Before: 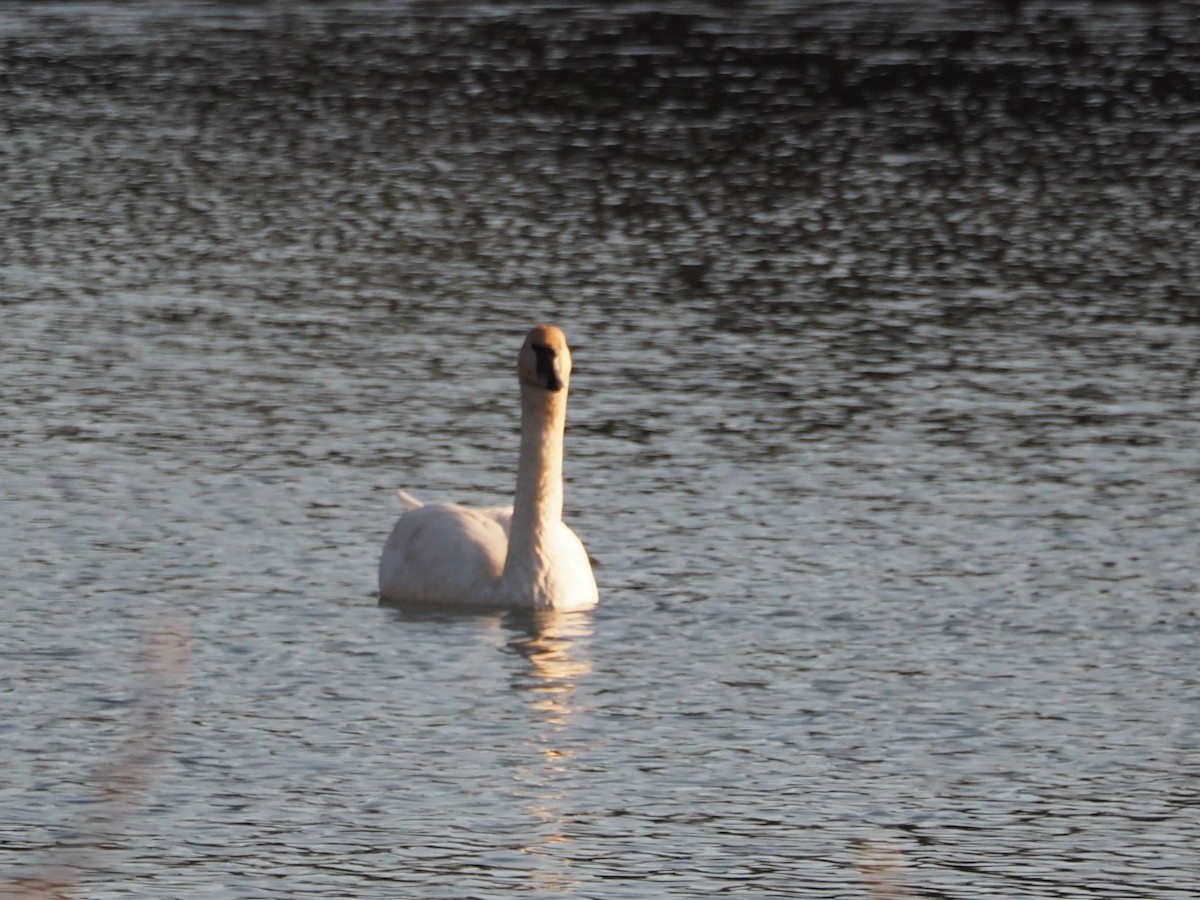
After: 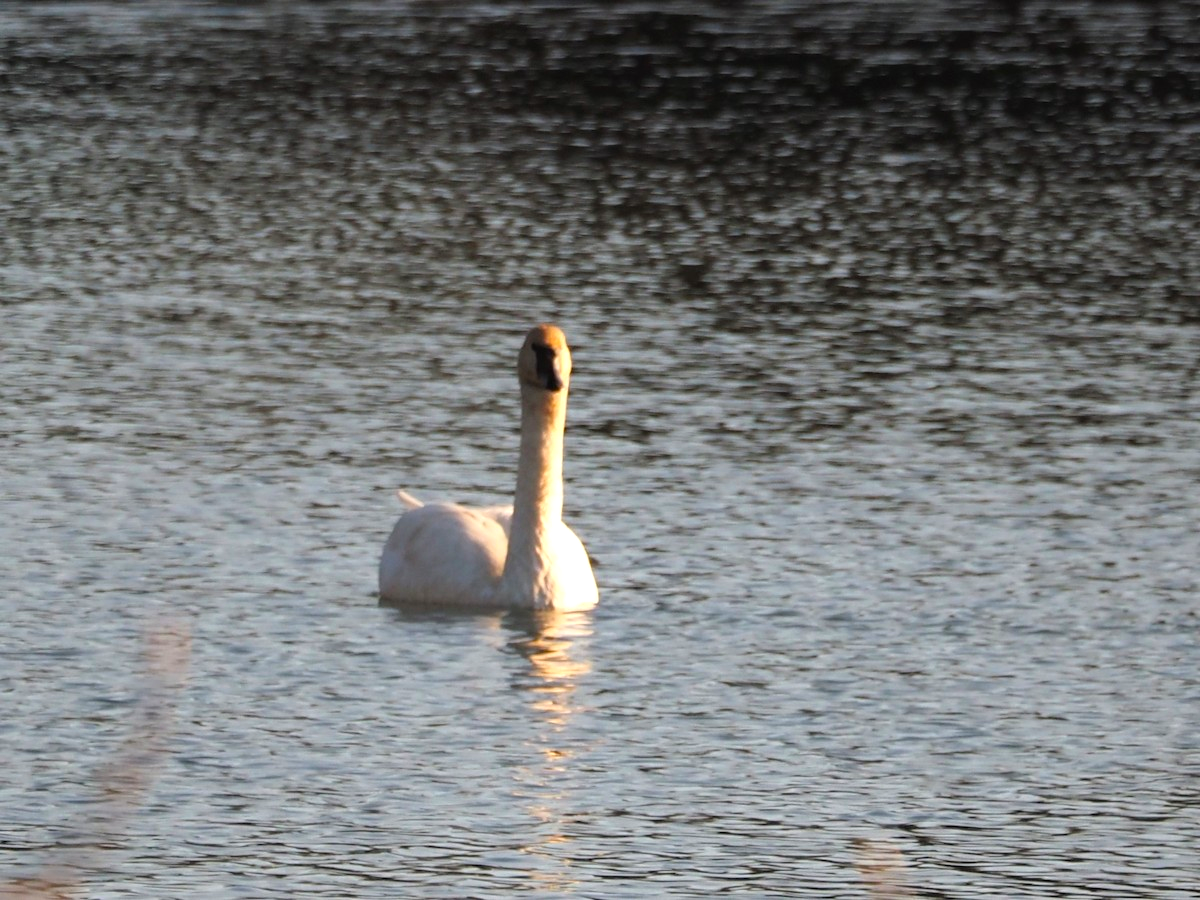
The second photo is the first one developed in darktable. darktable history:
tone equalizer: -8 EV -0.417 EV, -7 EV -0.427 EV, -6 EV -0.297 EV, -5 EV -0.202 EV, -3 EV 0.224 EV, -2 EV 0.344 EV, -1 EV 0.384 EV, +0 EV 0.443 EV
color balance rgb: shadows lift › chroma 0.746%, shadows lift › hue 113.71°, perceptual saturation grading › global saturation 25.877%
